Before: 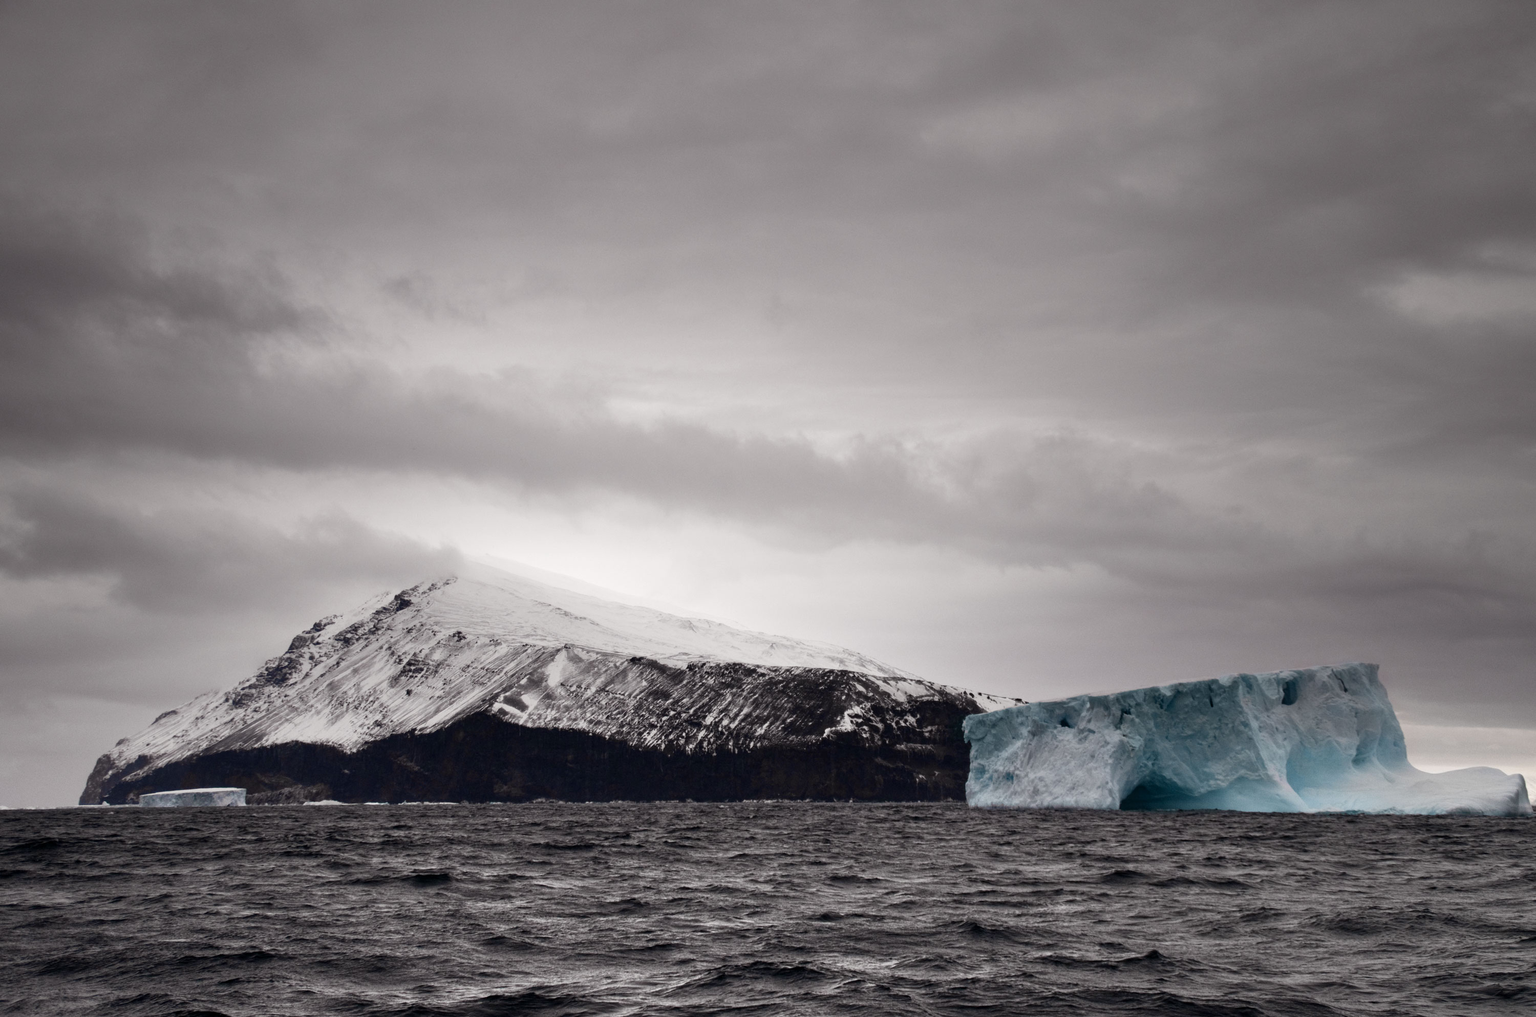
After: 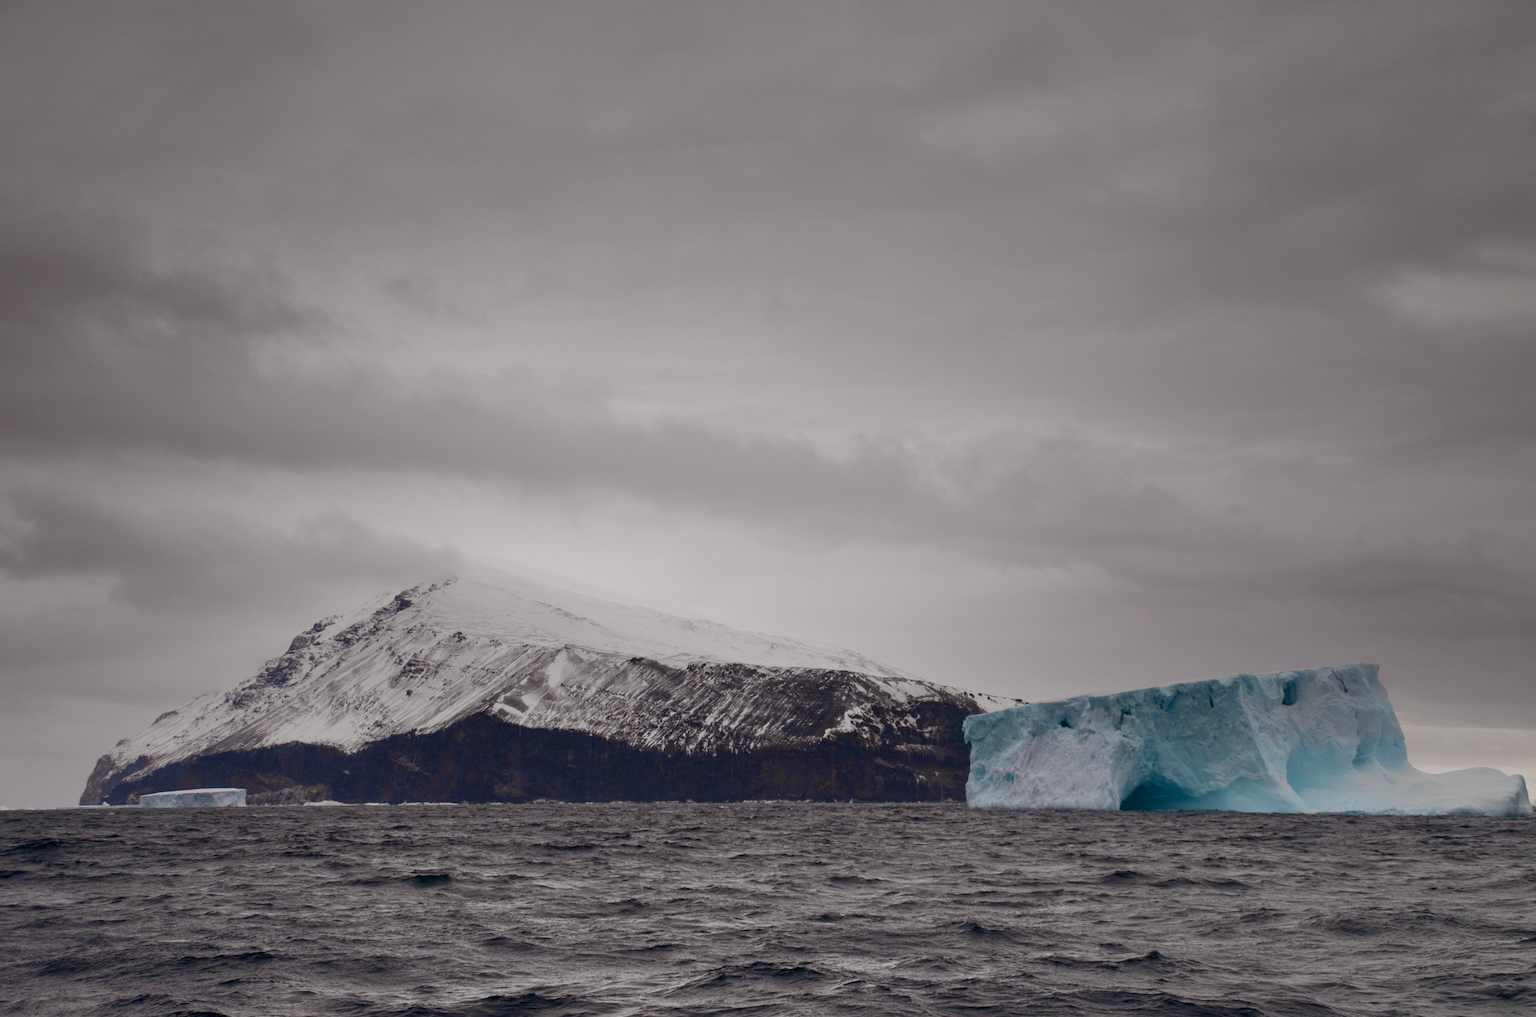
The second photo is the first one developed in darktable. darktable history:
exposure: exposure -0.016 EV, compensate highlight preservation false
color balance rgb: perceptual saturation grading › global saturation 18.184%, contrast -29.808%
